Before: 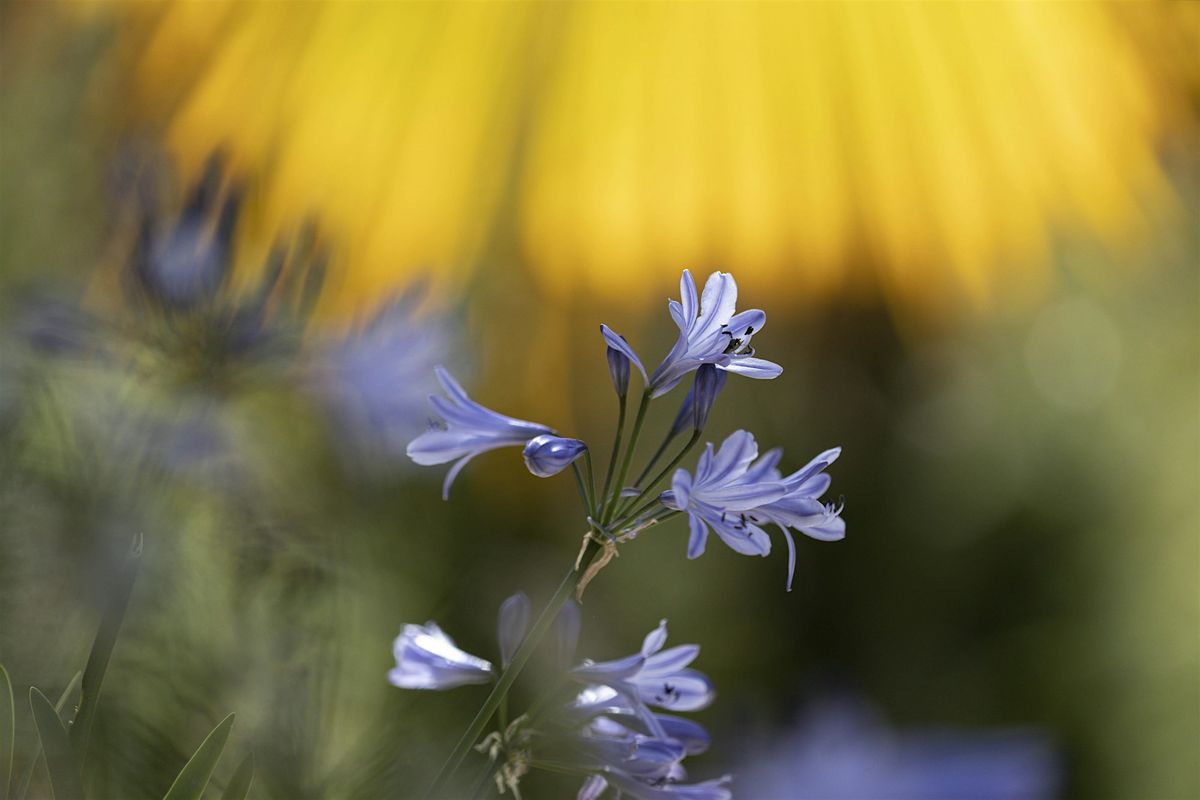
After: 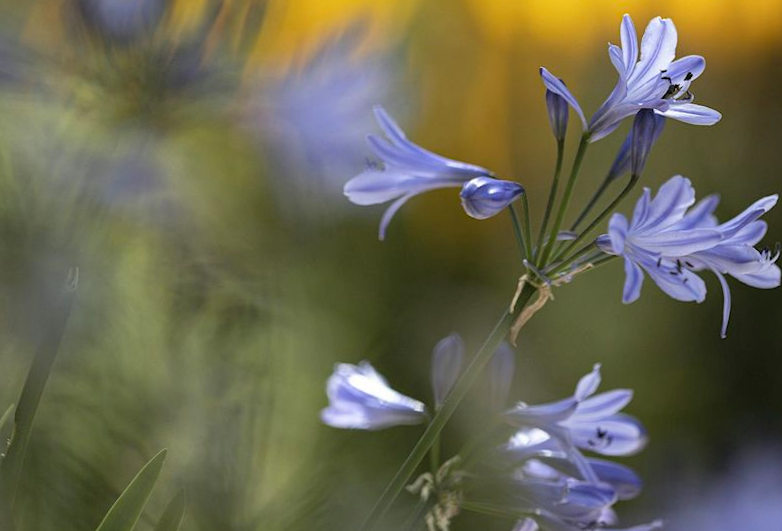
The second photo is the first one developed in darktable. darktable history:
contrast brightness saturation: contrast 0.033, brightness 0.066, saturation 0.12
crop and rotate: angle -1.09°, left 3.946%, top 31.666%, right 28.978%
